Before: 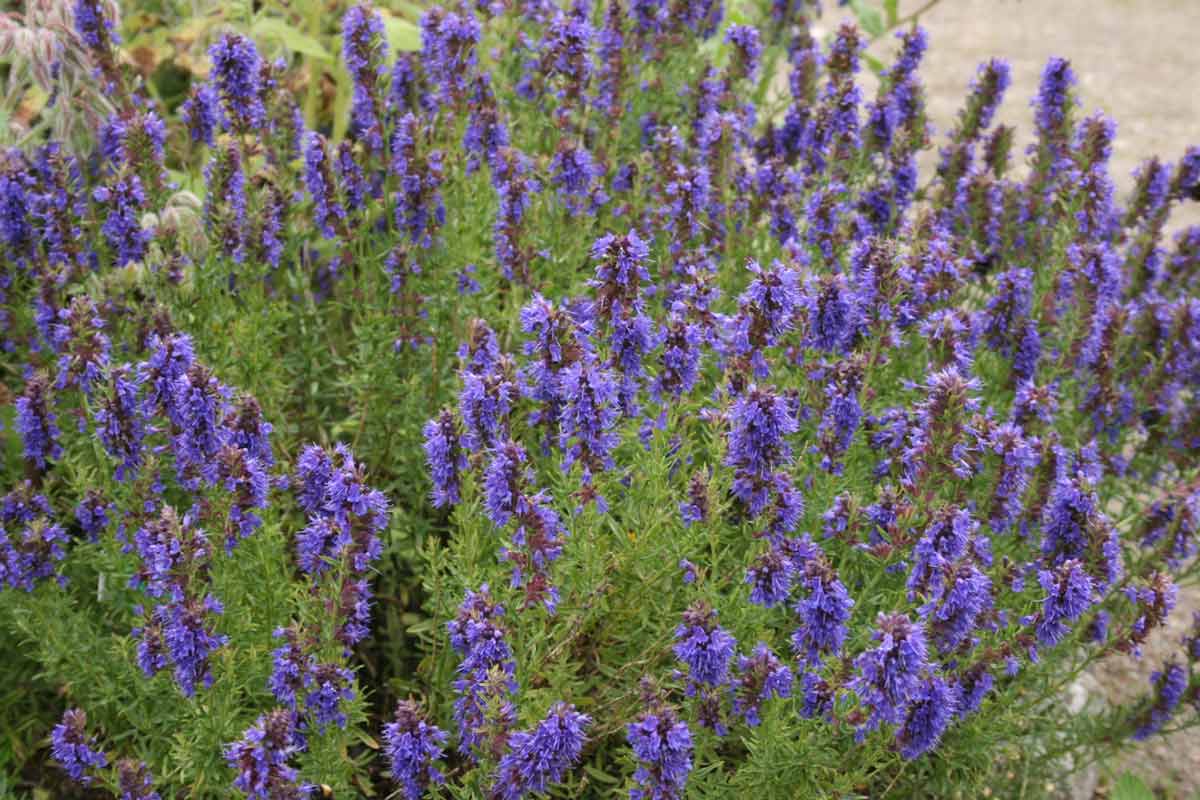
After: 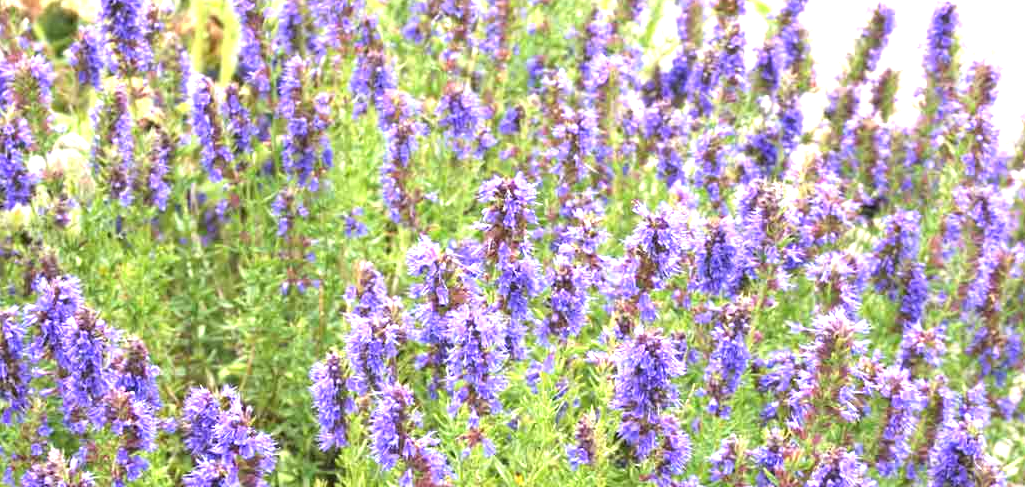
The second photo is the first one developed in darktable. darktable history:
crop and rotate: left 9.461%, top 7.126%, right 5.069%, bottom 31.972%
exposure: black level correction 0, exposure 1.62 EV, compensate highlight preservation false
